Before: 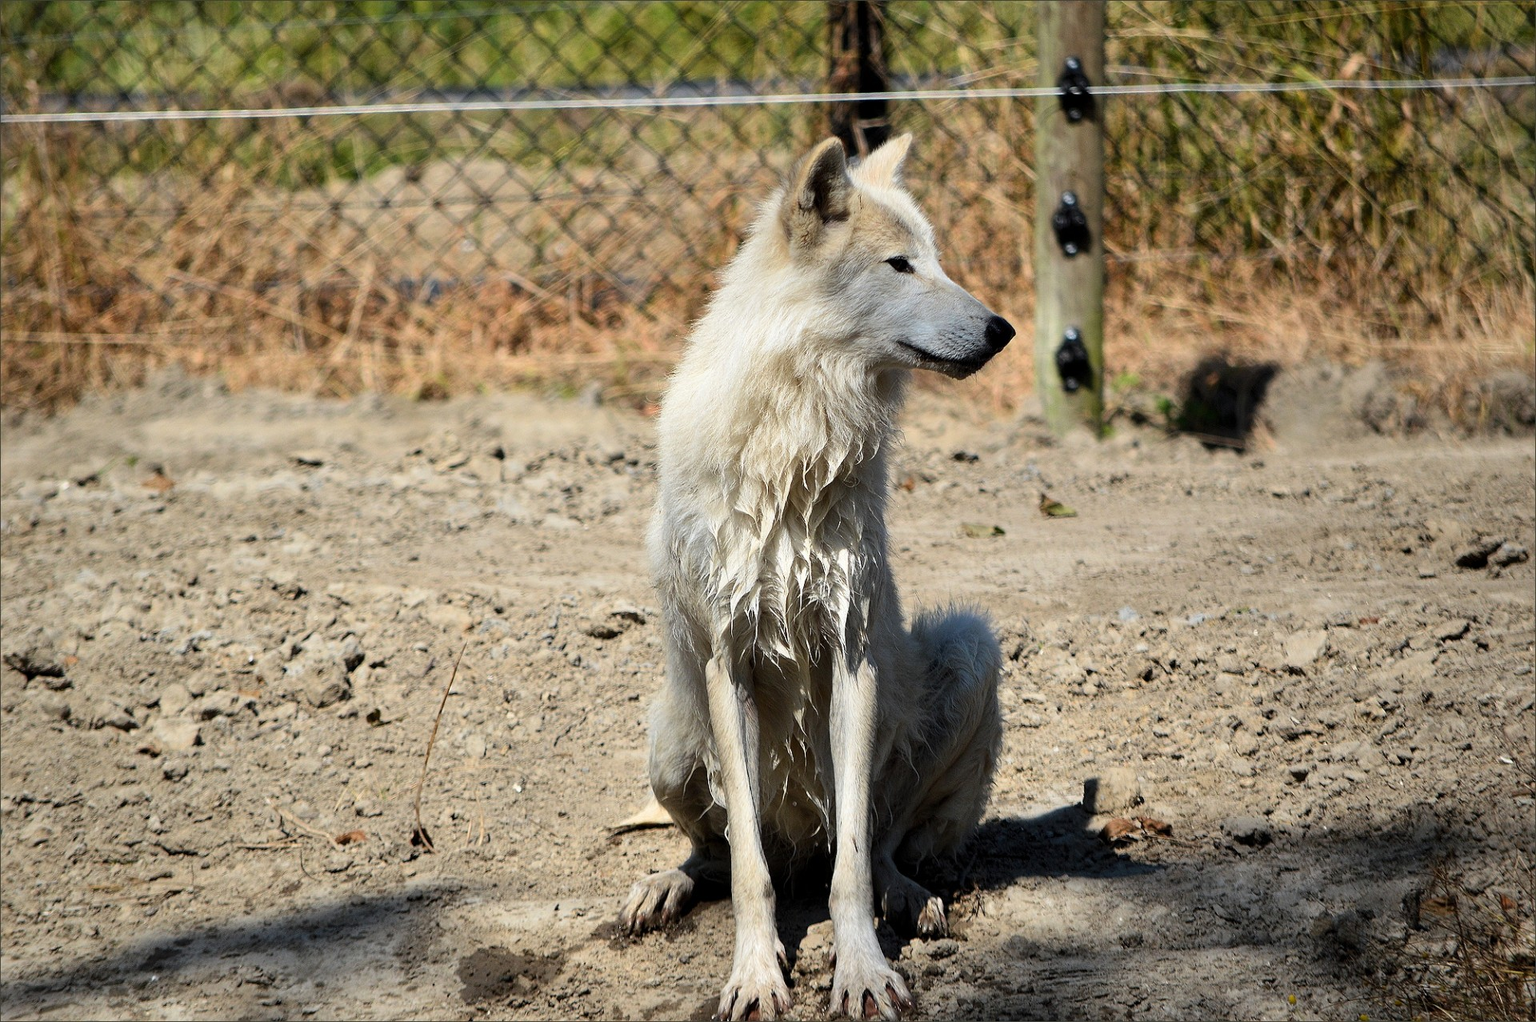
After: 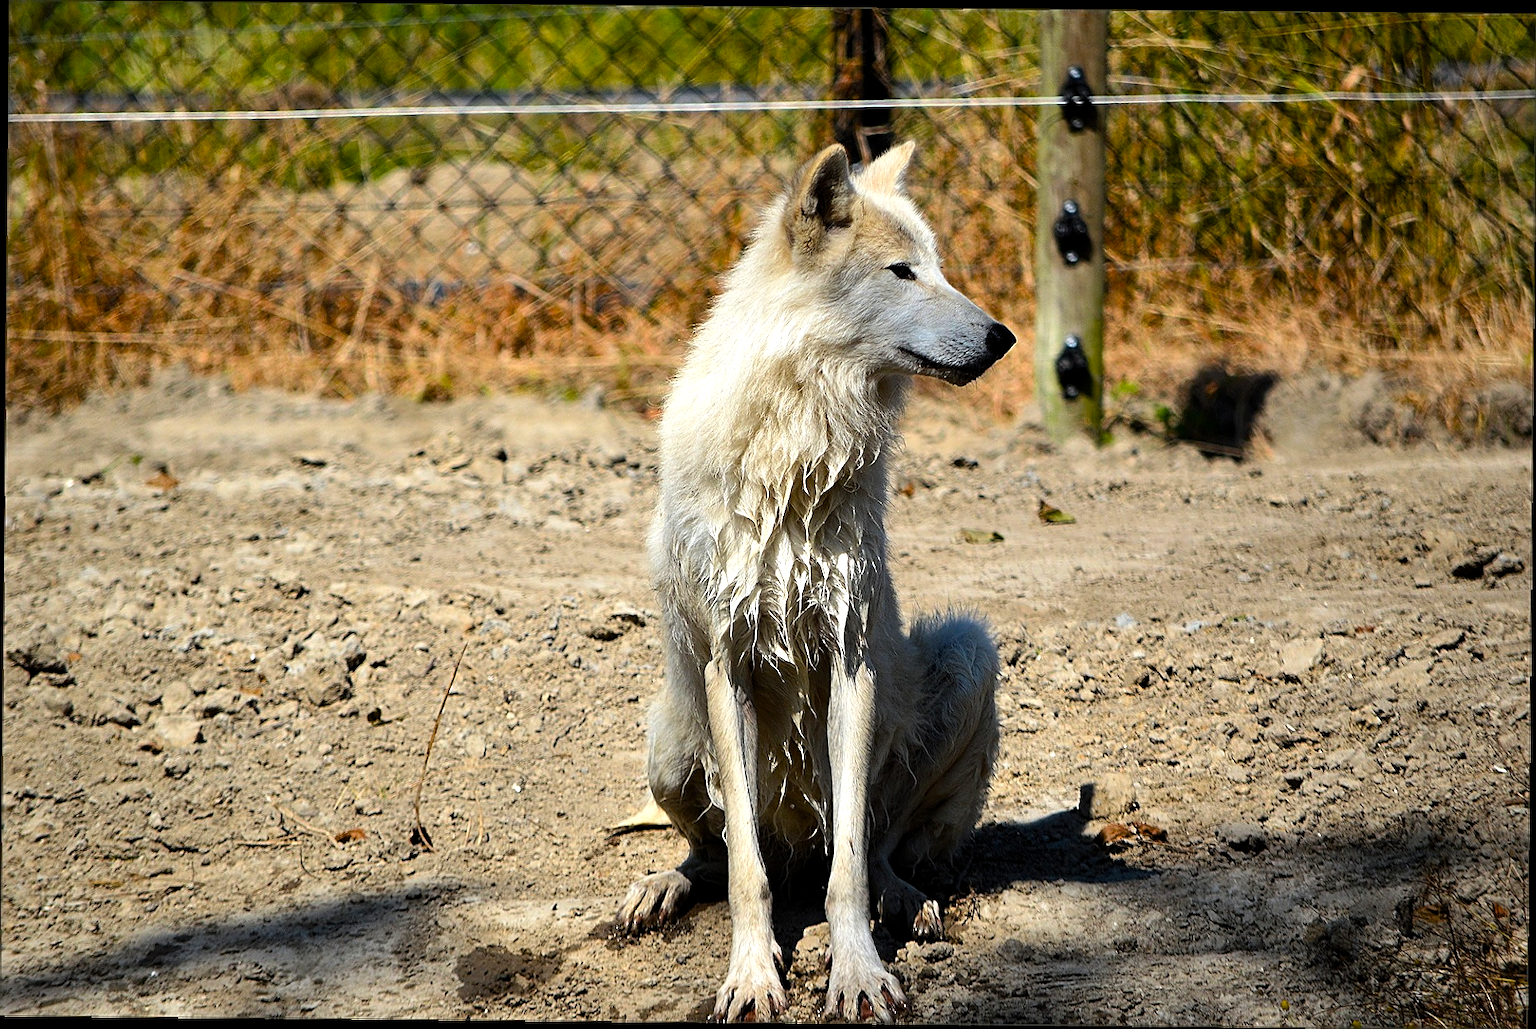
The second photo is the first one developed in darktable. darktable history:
crop and rotate: angle -0.525°
tone equalizer: edges refinement/feathering 500, mask exposure compensation -1.57 EV, preserve details no
color balance rgb: perceptual saturation grading › global saturation 25.77%, global vibrance 9.425%, contrast 14.648%, saturation formula JzAzBz (2021)
sharpen: on, module defaults
